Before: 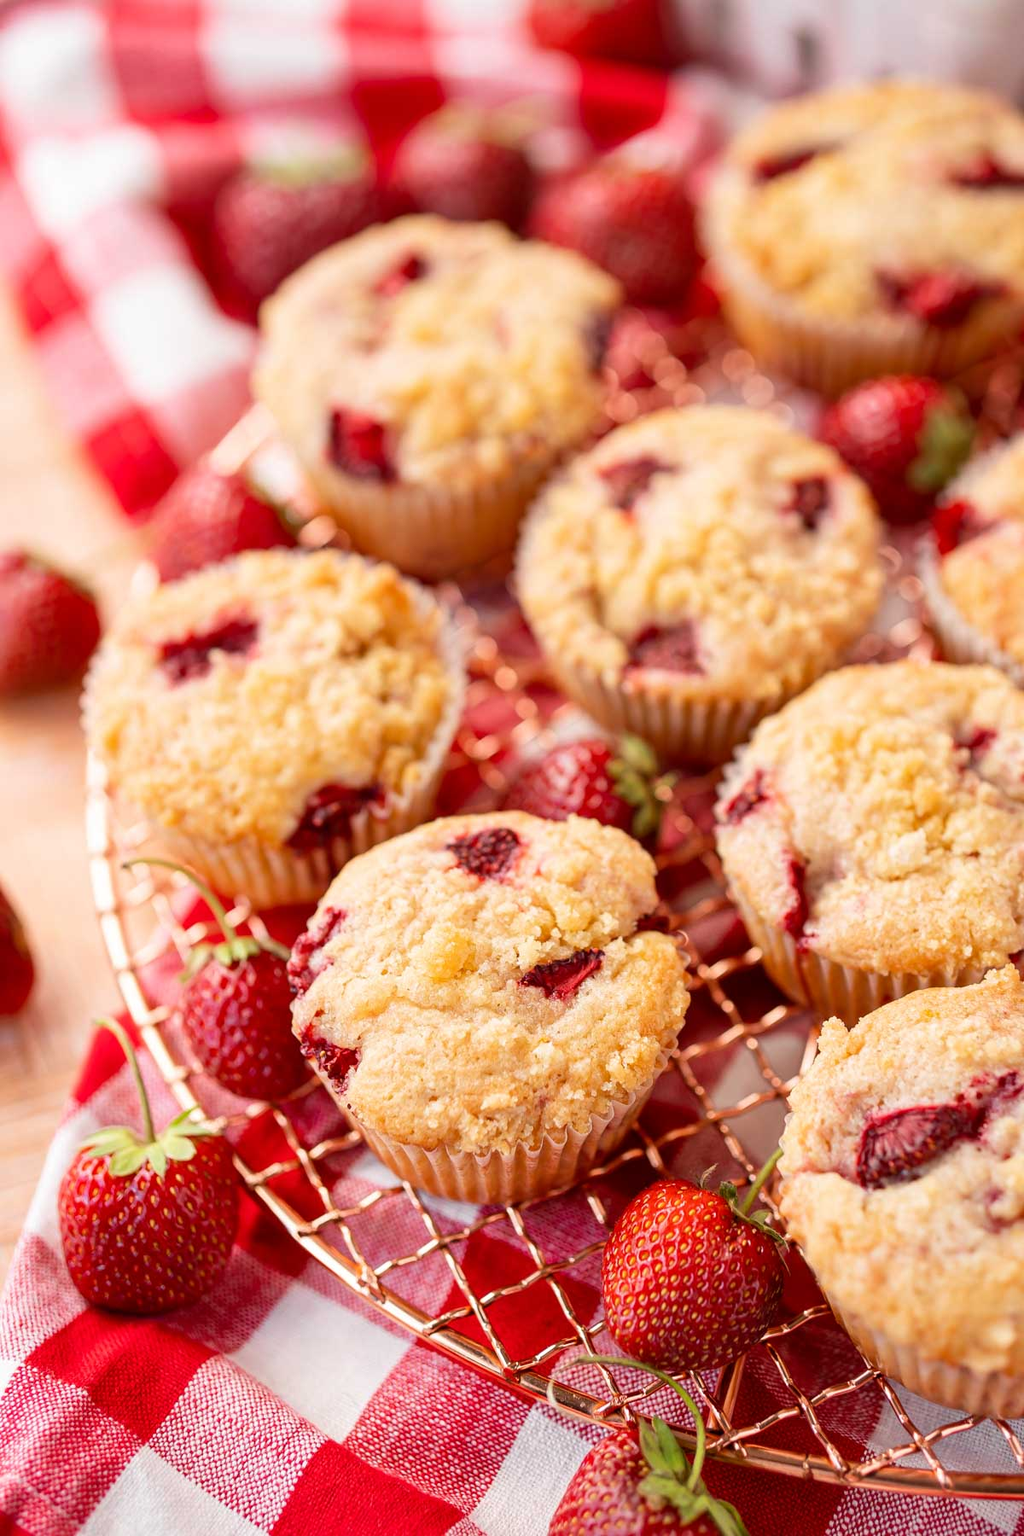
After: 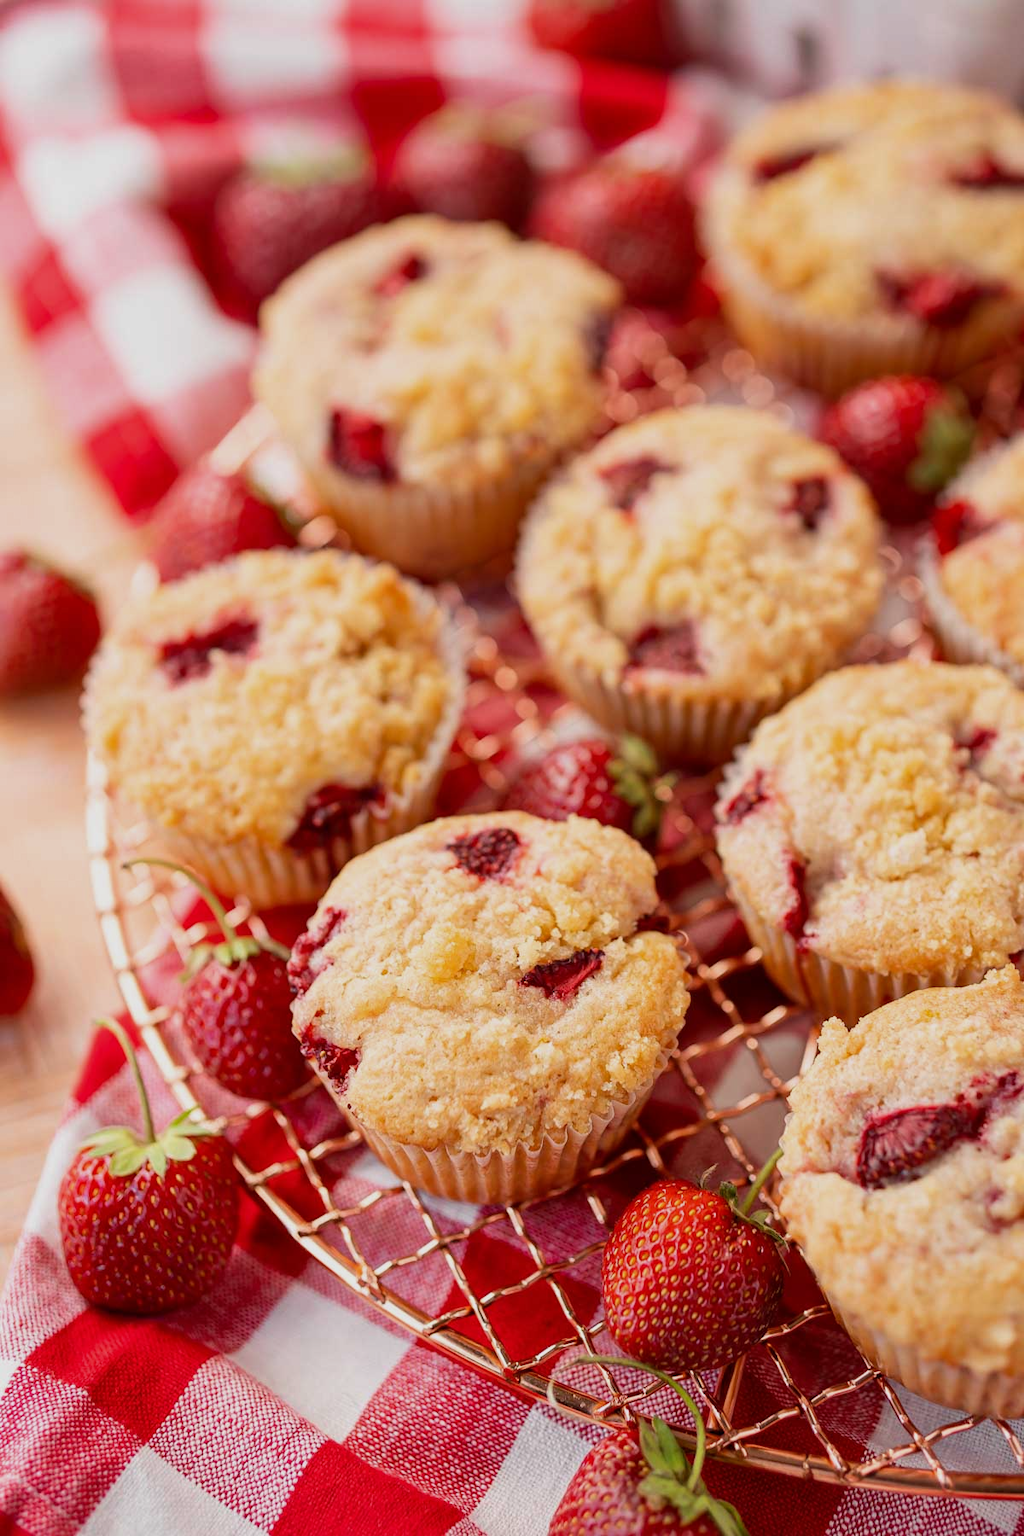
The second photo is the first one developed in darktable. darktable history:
exposure: exposure -0.36 EV, compensate highlight preservation false
